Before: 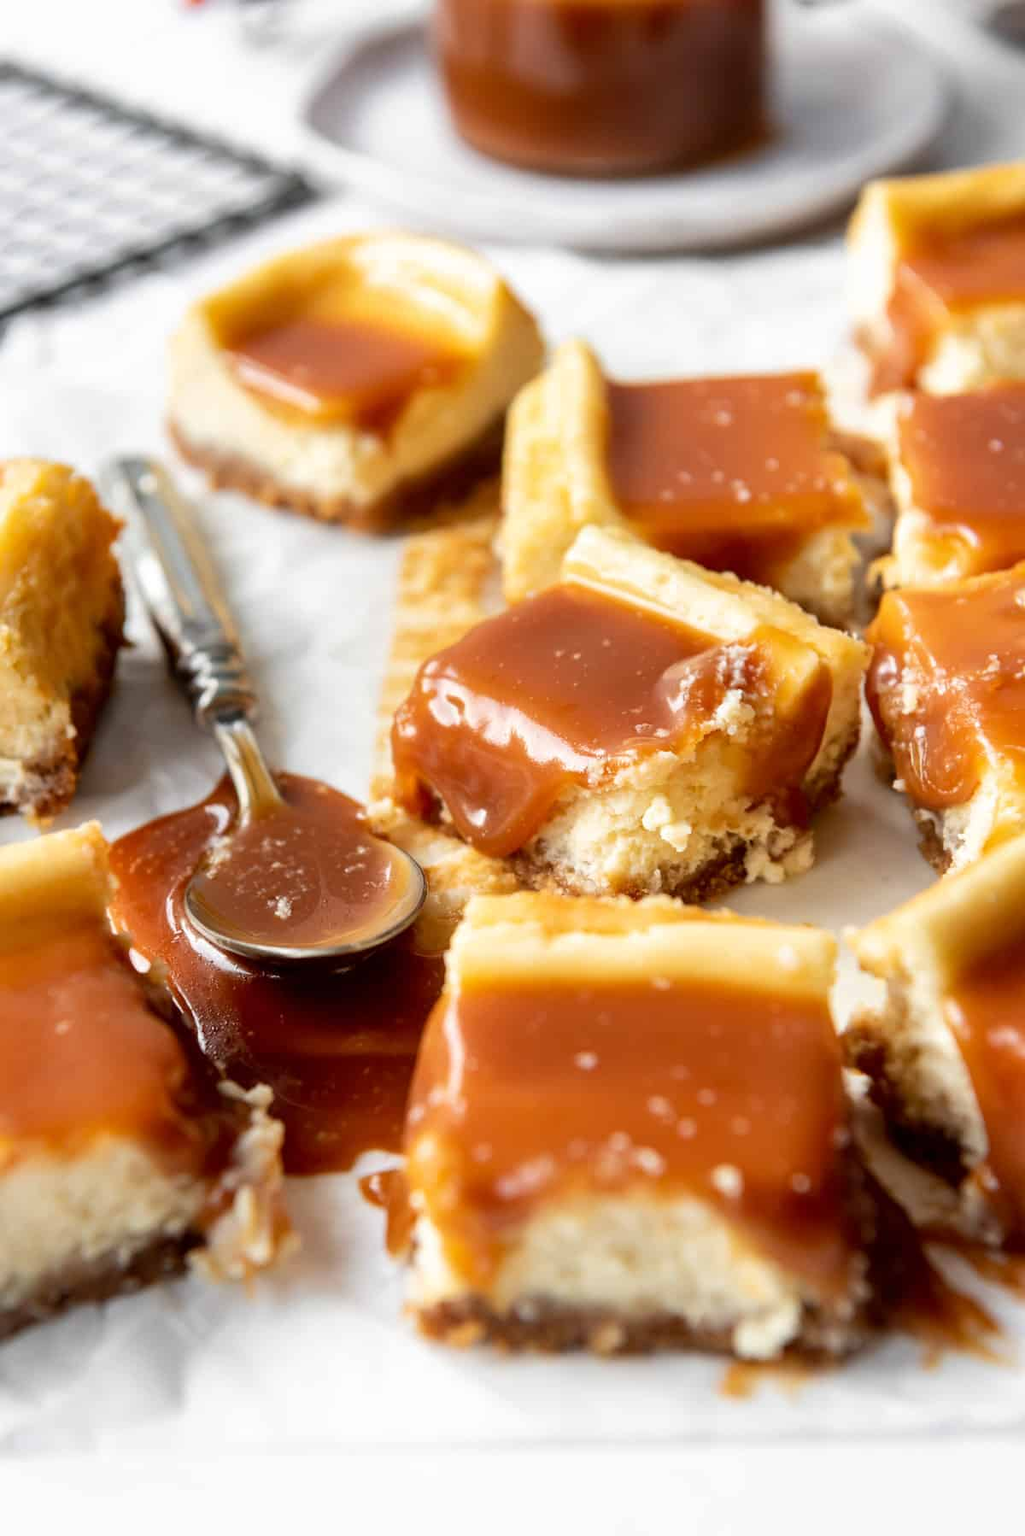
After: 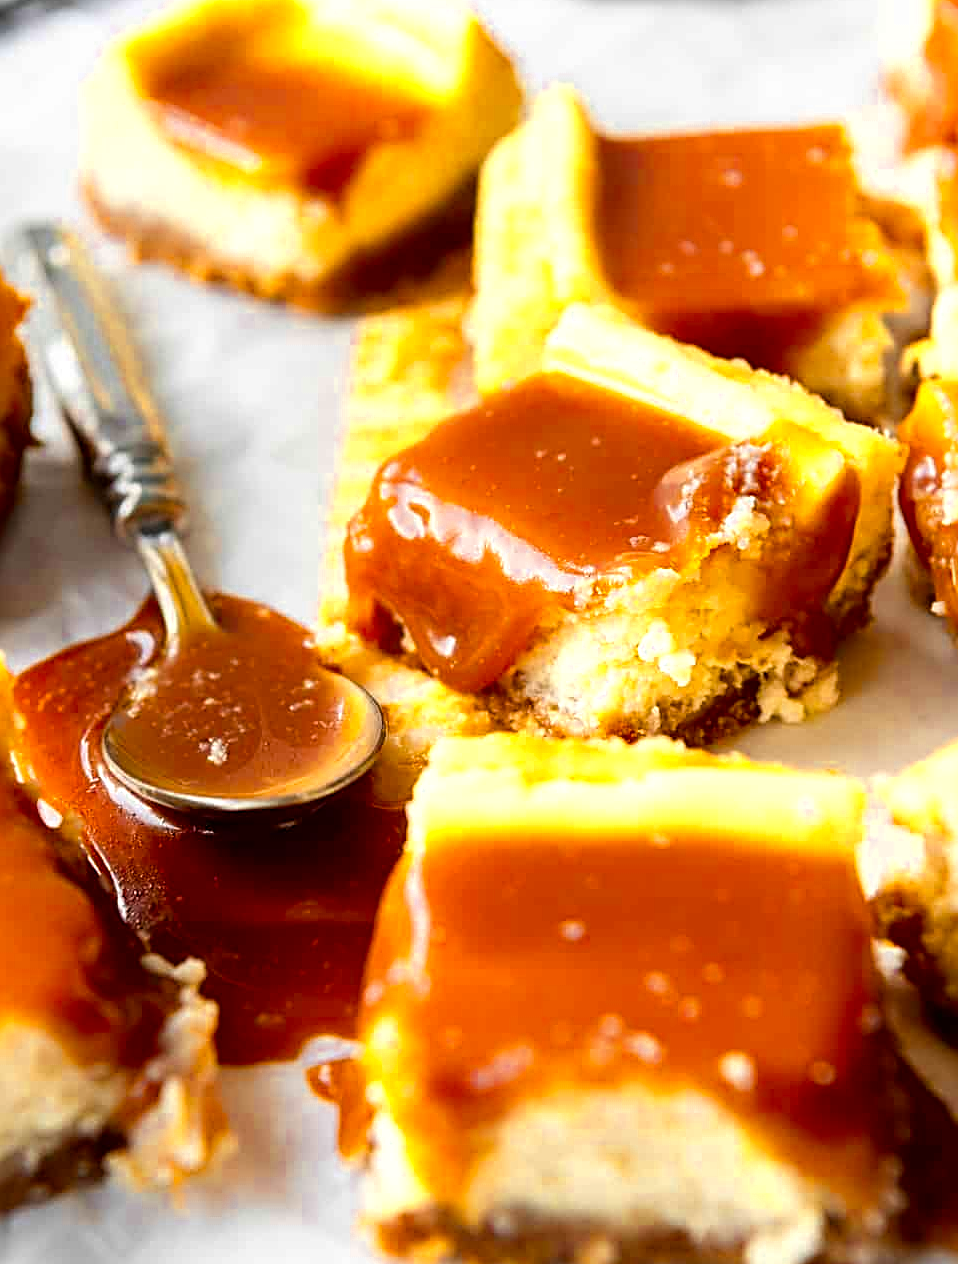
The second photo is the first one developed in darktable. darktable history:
color zones: curves: ch0 [(0.004, 0.305) (0.261, 0.623) (0.389, 0.399) (0.708, 0.571) (0.947, 0.34)]; ch1 [(0.025, 0.645) (0.229, 0.584) (0.326, 0.551) (0.484, 0.262) (0.757, 0.643)]
crop: left 9.522%, top 17.346%, right 10.589%, bottom 12.326%
sharpen: radius 2.712, amount 0.664
color balance rgb: linear chroma grading › global chroma 15.381%, perceptual saturation grading › global saturation 0.306%, perceptual saturation grading › mid-tones 11.466%, global vibrance 20%
